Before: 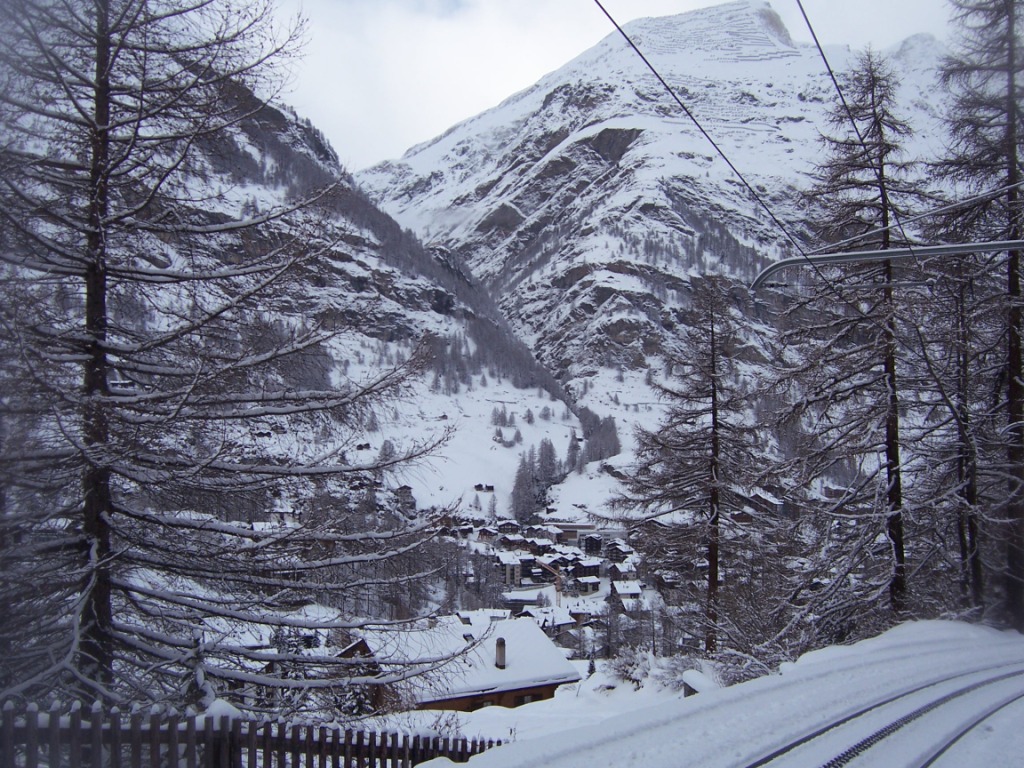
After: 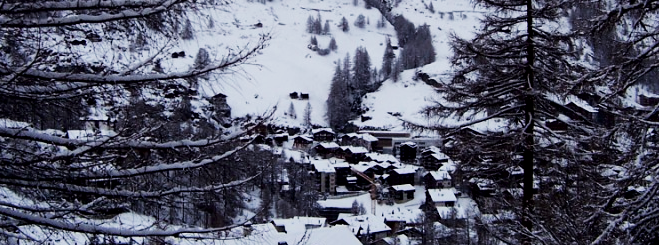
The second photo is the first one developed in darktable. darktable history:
contrast brightness saturation: brightness -0.25, saturation 0.2
crop: left 18.091%, top 51.13%, right 17.525%, bottom 16.85%
exposure: black level correction 0.005, exposure 0.417 EV, compensate highlight preservation false
filmic rgb: black relative exposure -5 EV, white relative exposure 3.5 EV, hardness 3.19, contrast 1.5, highlights saturation mix -50%
tone equalizer: on, module defaults
